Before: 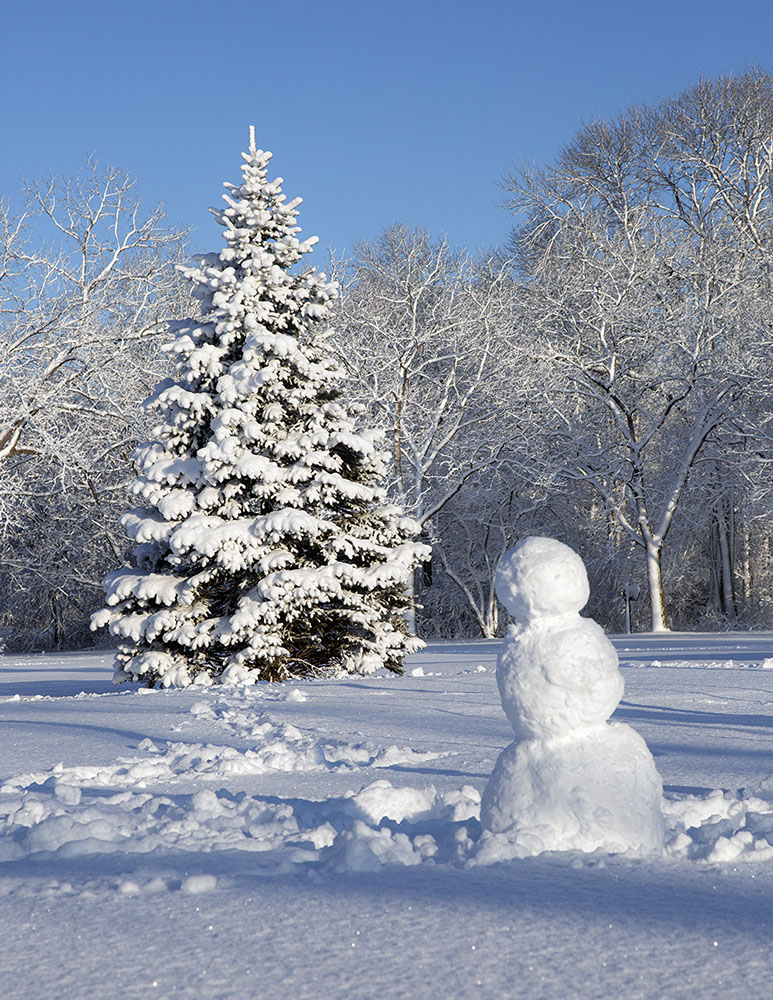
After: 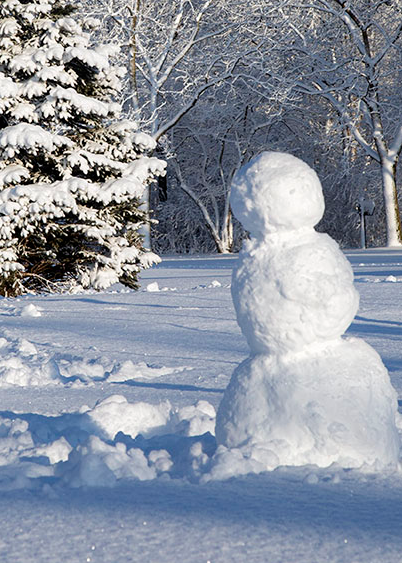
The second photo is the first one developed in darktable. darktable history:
crop: left 34.381%, top 38.548%, right 13.542%, bottom 5.12%
